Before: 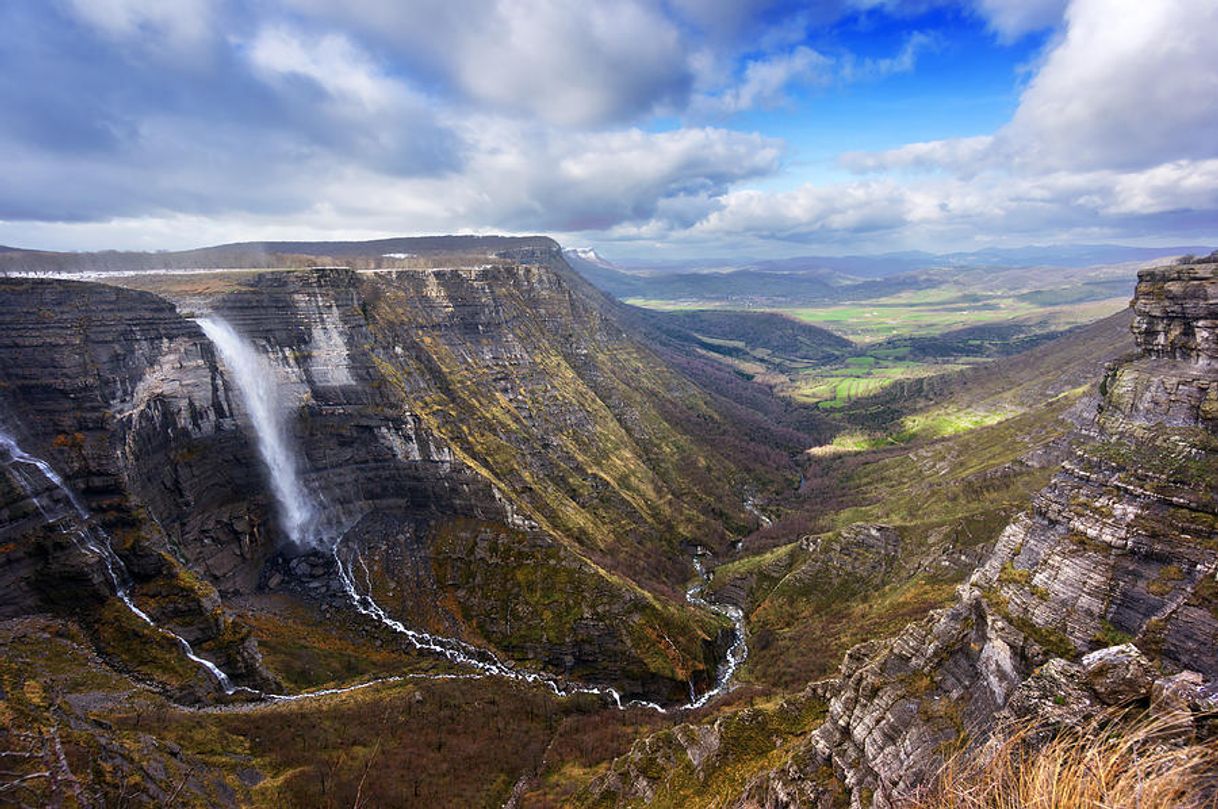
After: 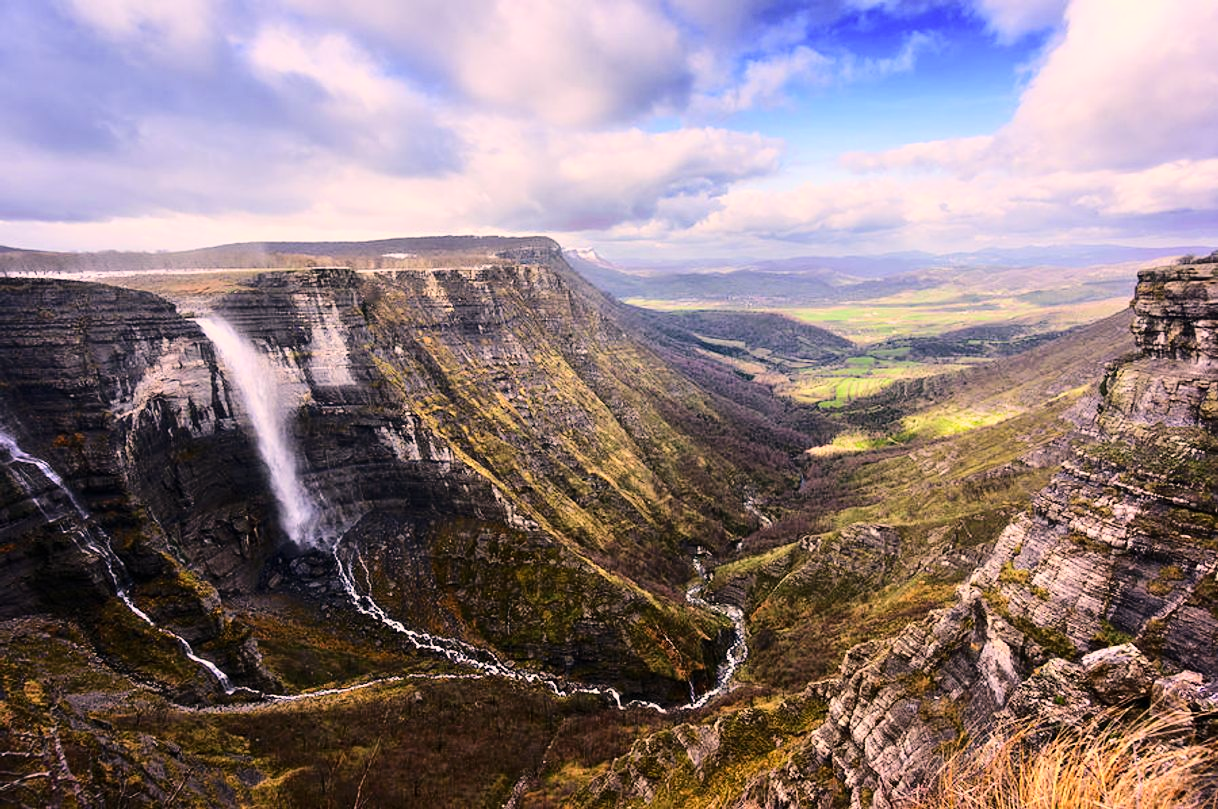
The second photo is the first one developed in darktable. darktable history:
color correction: highlights a* 11.3, highlights b* 11.72
base curve: curves: ch0 [(0, 0) (0.036, 0.025) (0.121, 0.166) (0.206, 0.329) (0.605, 0.79) (1, 1)]
